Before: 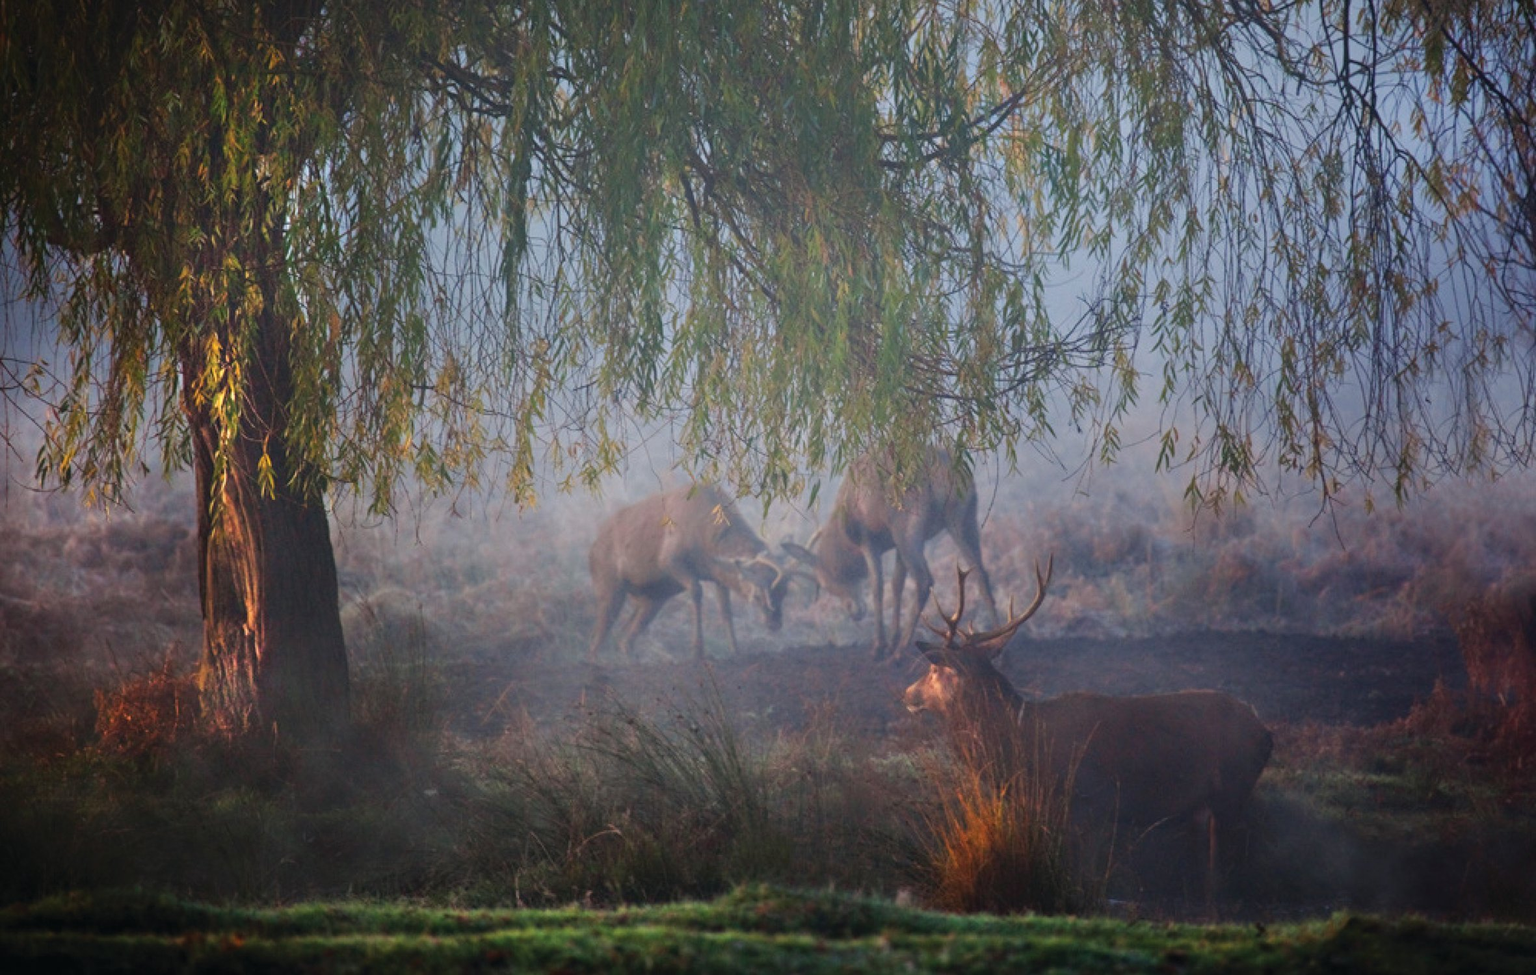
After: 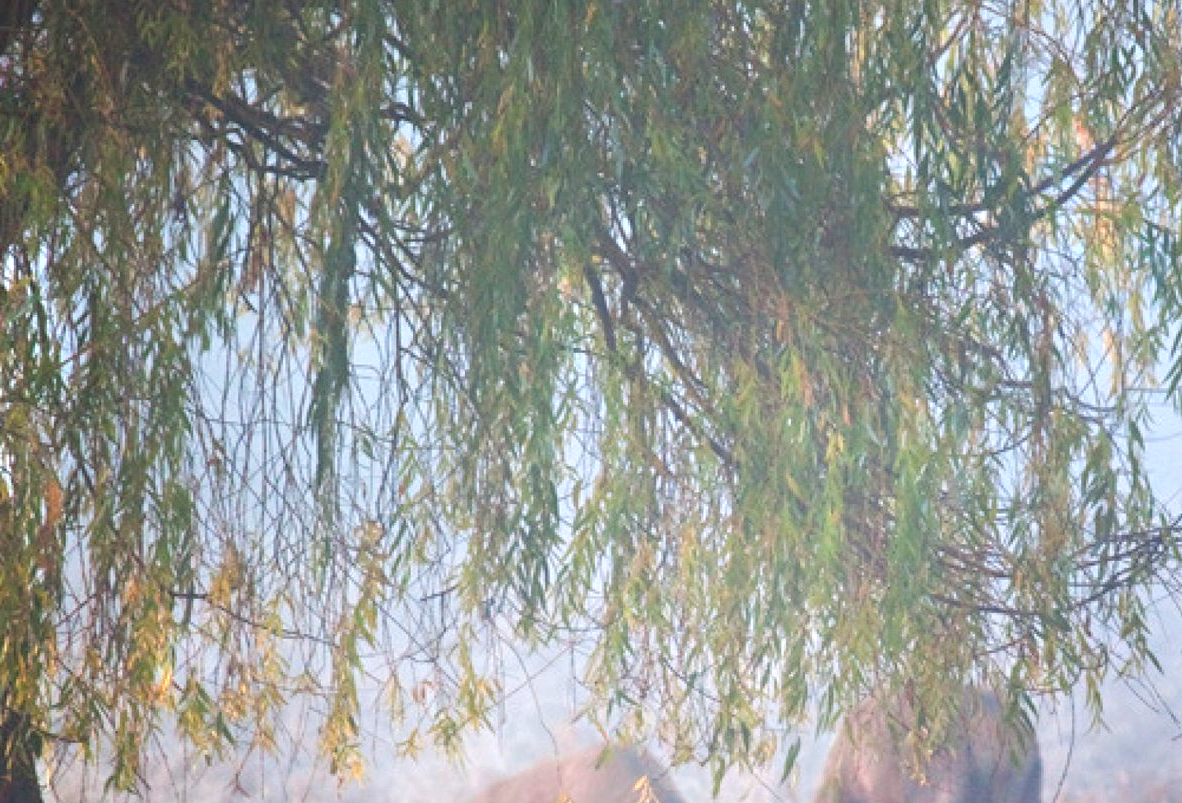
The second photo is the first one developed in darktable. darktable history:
crop: left 19.556%, right 30.401%, bottom 46.458%
exposure: black level correction 0, exposure 1 EV, compensate exposure bias true, compensate highlight preservation false
